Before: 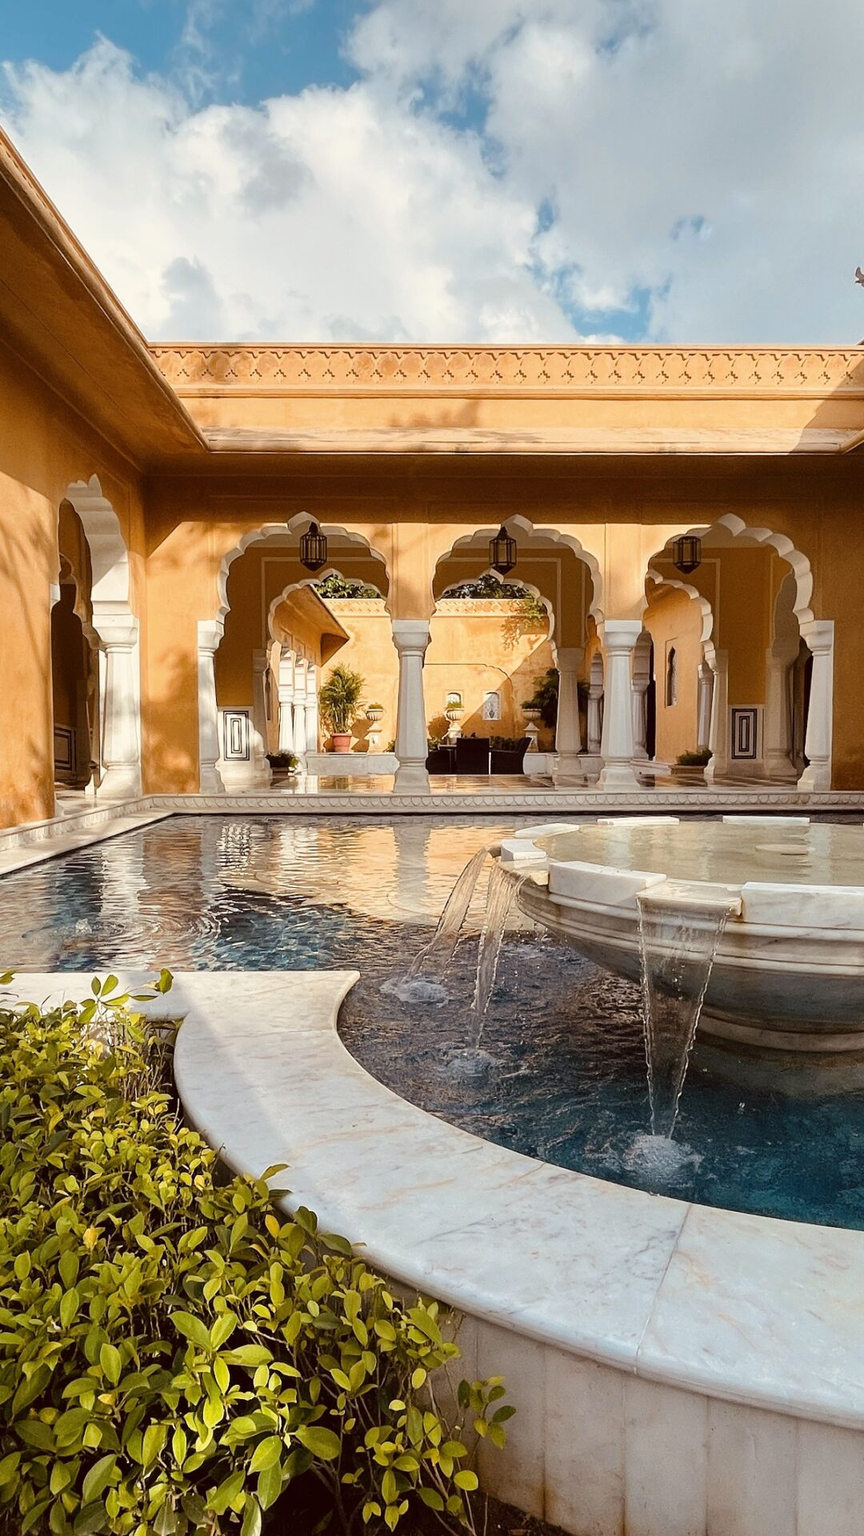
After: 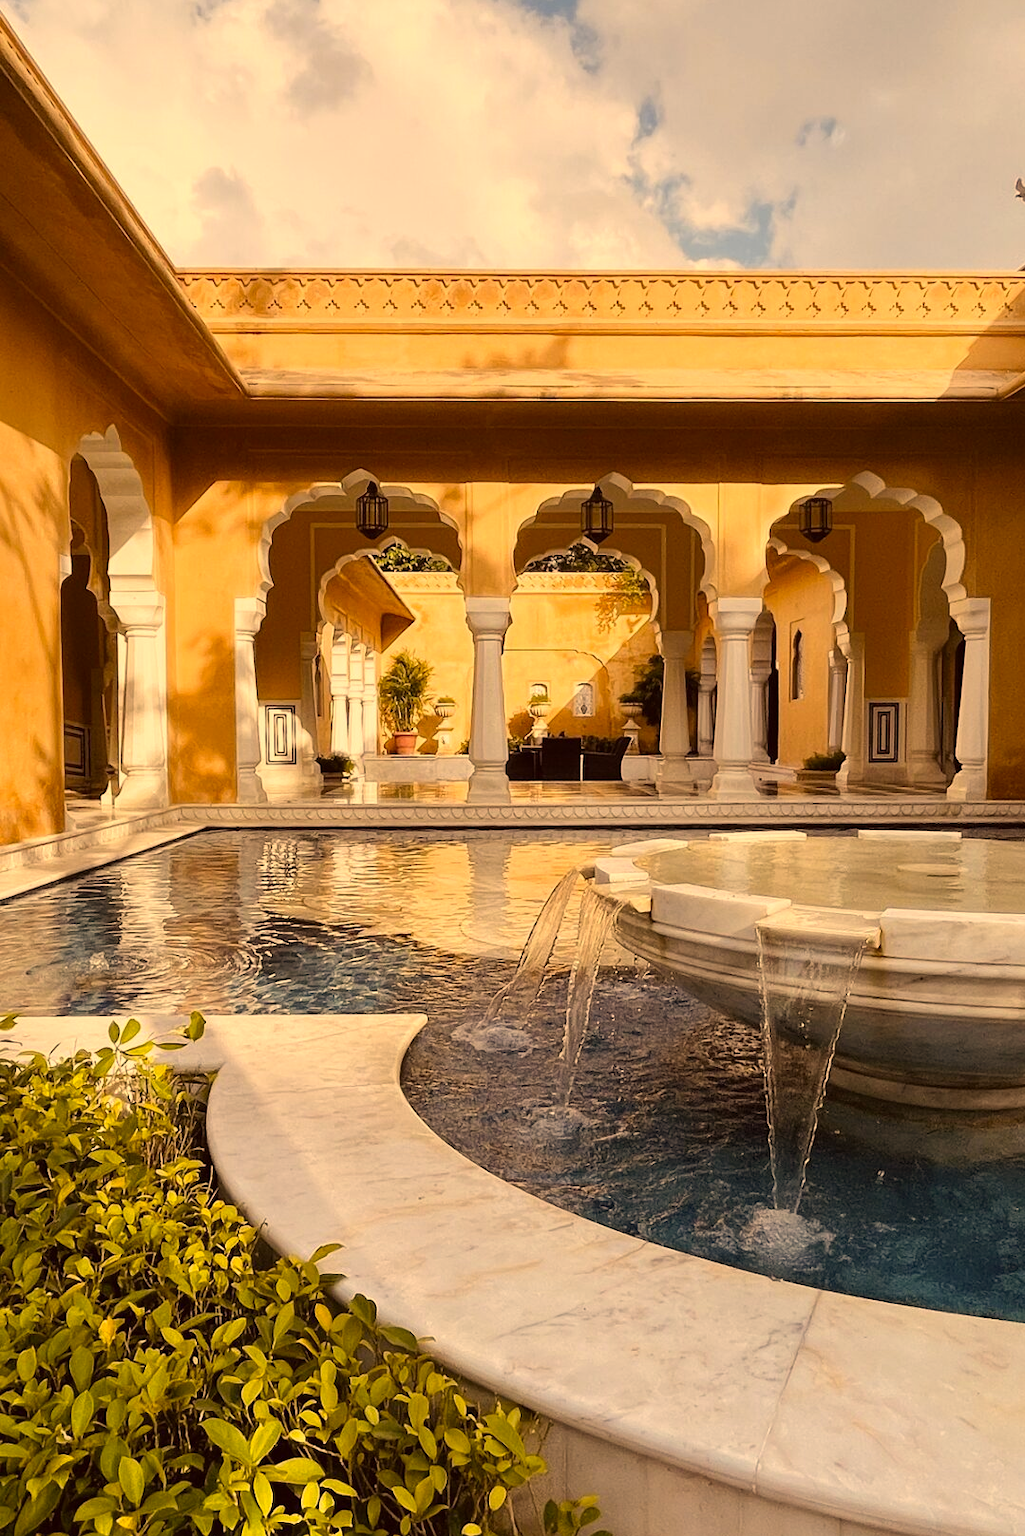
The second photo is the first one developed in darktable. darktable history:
color correction: highlights a* 14.76, highlights b* 31.63
crop: top 7.626%, bottom 8.104%
